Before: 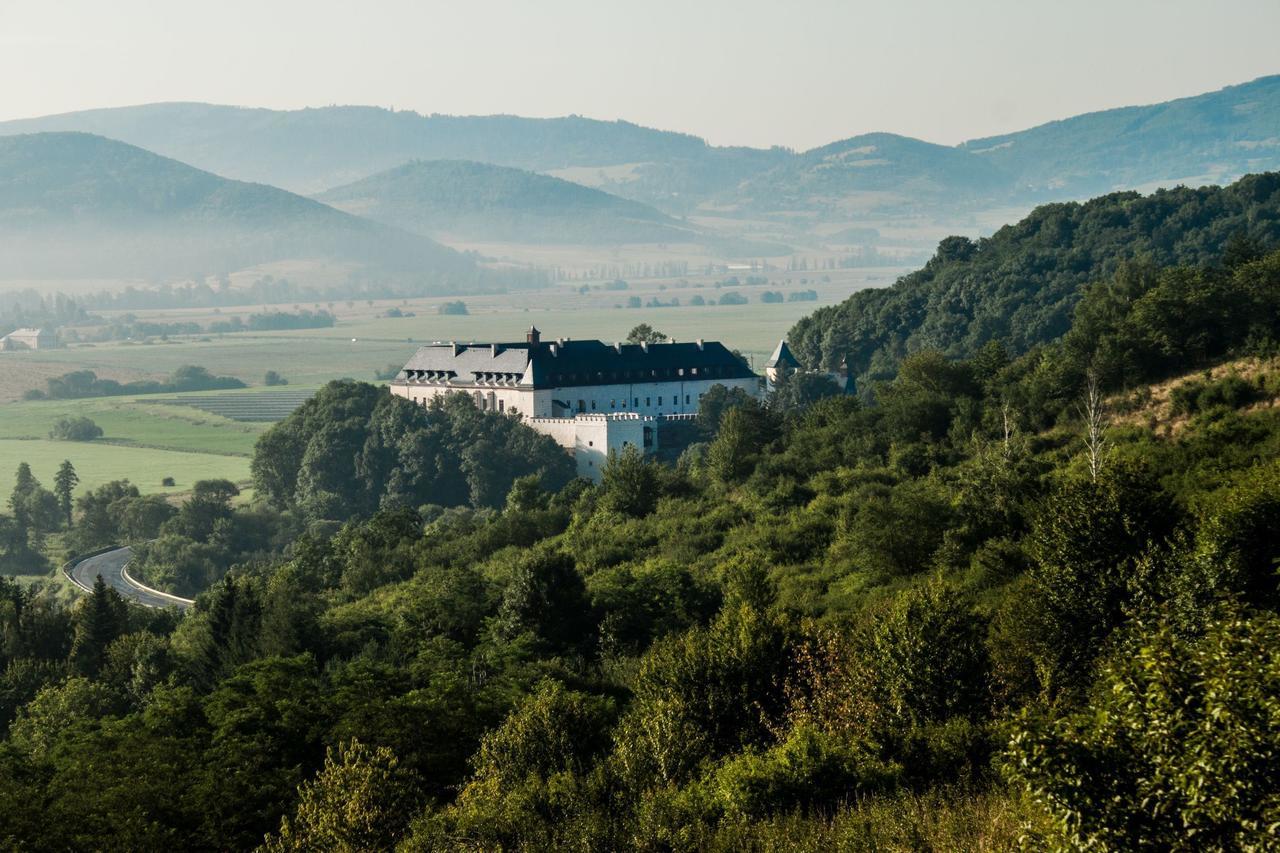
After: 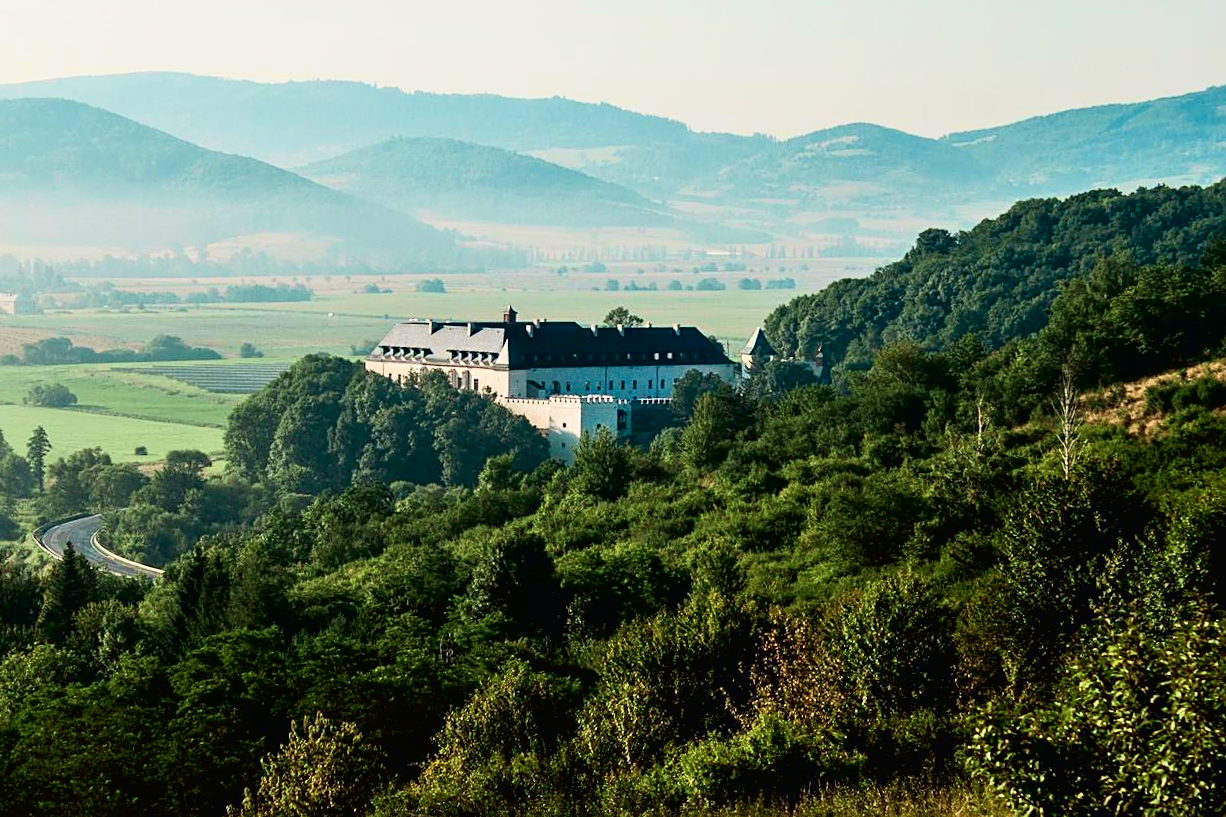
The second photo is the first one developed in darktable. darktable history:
tone curve: curves: ch0 [(0, 0.013) (0.054, 0.018) (0.205, 0.191) (0.289, 0.292) (0.39, 0.424) (0.493, 0.551) (0.647, 0.752) (0.796, 0.887) (1, 0.998)]; ch1 [(0, 0) (0.371, 0.339) (0.477, 0.452) (0.494, 0.495) (0.501, 0.501) (0.51, 0.516) (0.54, 0.557) (0.572, 0.605) (0.625, 0.687) (0.774, 0.841) (1, 1)]; ch2 [(0, 0) (0.32, 0.281) (0.403, 0.399) (0.441, 0.428) (0.47, 0.469) (0.498, 0.496) (0.524, 0.543) (0.551, 0.579) (0.633, 0.665) (0.7, 0.711) (1, 1)], color space Lab, independent channels, preserve colors none
sharpen: on, module defaults
crop and rotate: angle -1.69°
